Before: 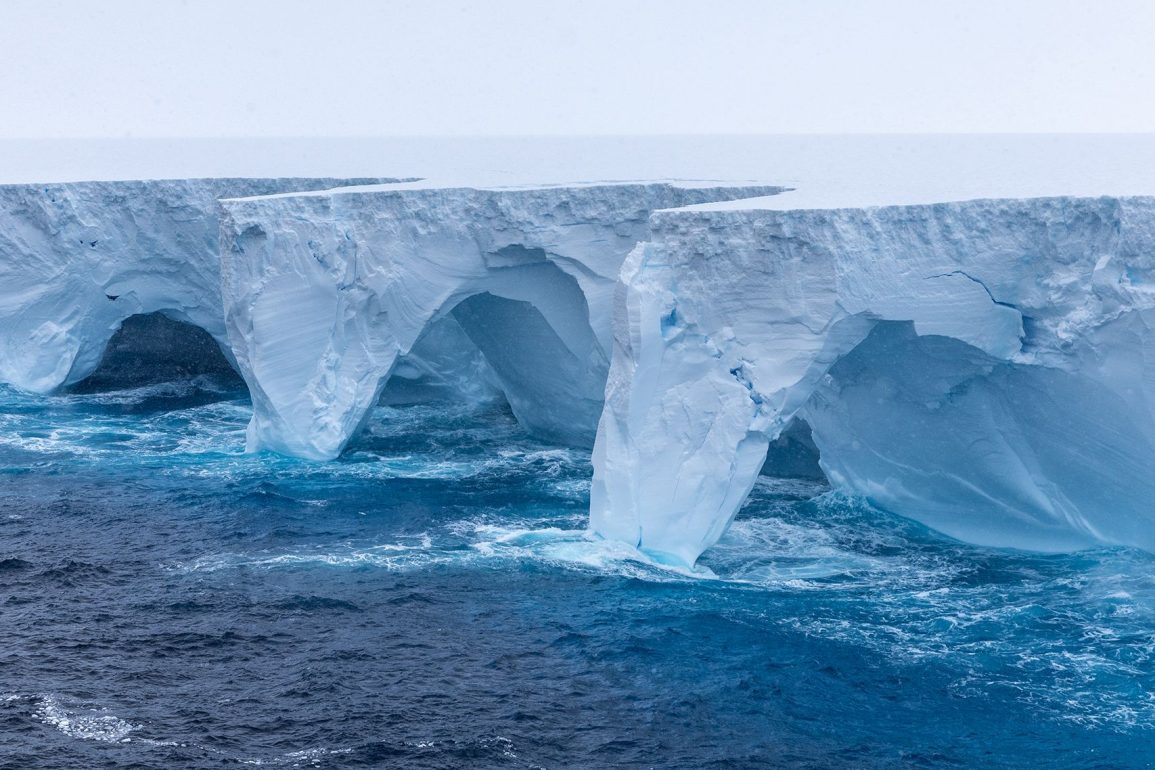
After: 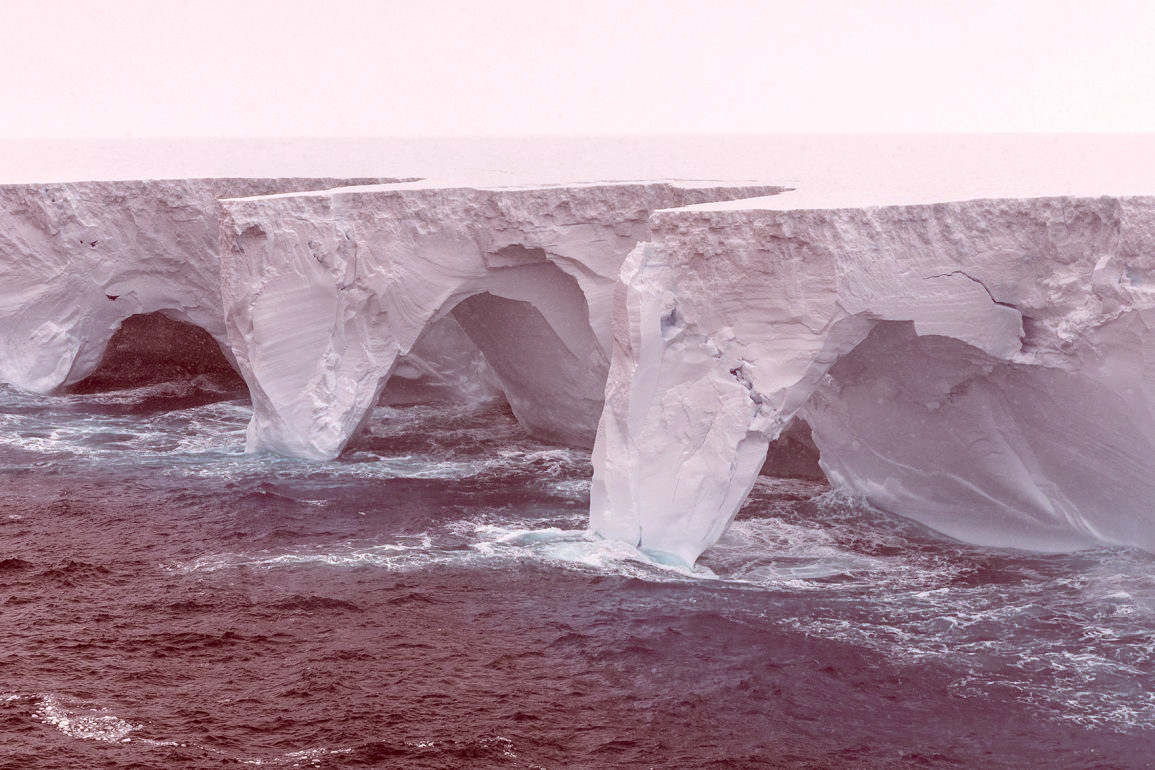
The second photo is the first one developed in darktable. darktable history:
color correction: highlights a* 9.03, highlights b* 8.71, shadows a* 40, shadows b* 40, saturation 0.8
levels: levels [0, 0.476, 0.951]
